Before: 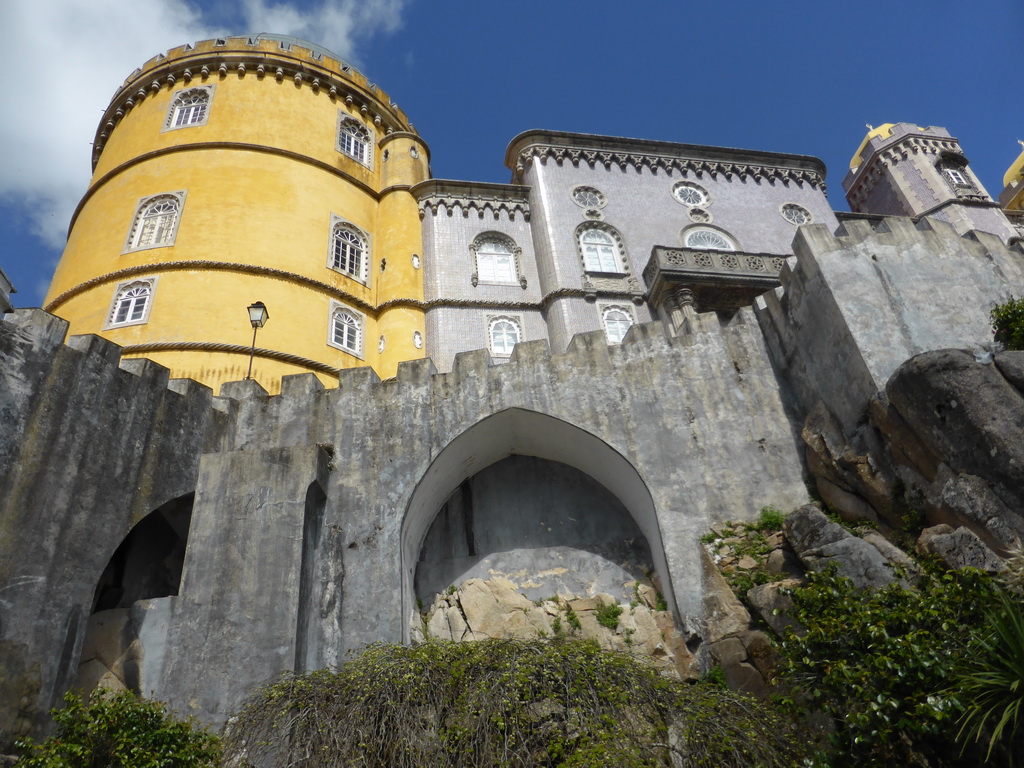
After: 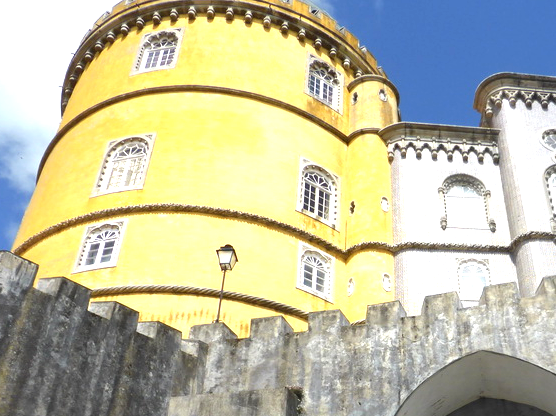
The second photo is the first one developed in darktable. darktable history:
crop and rotate: left 3.057%, top 7.48%, right 42.587%, bottom 38.277%
exposure: exposure 1 EV, compensate highlight preservation false
